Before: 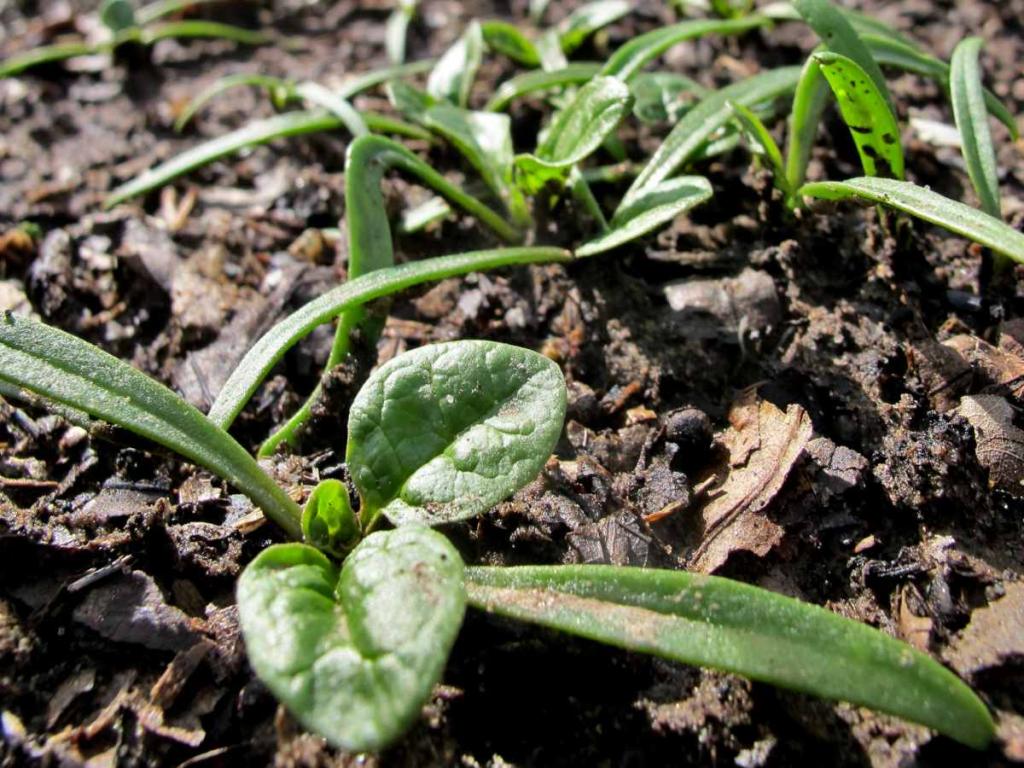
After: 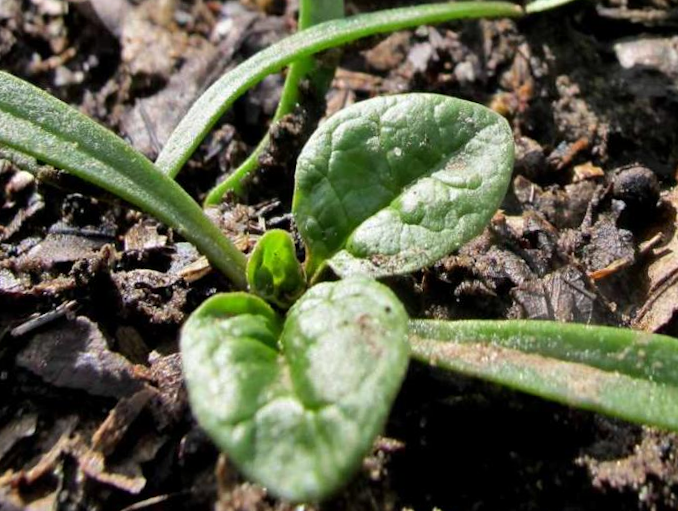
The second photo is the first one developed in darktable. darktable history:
crop and rotate: angle -1.24°, left 3.847%, top 31.561%, right 28.023%
